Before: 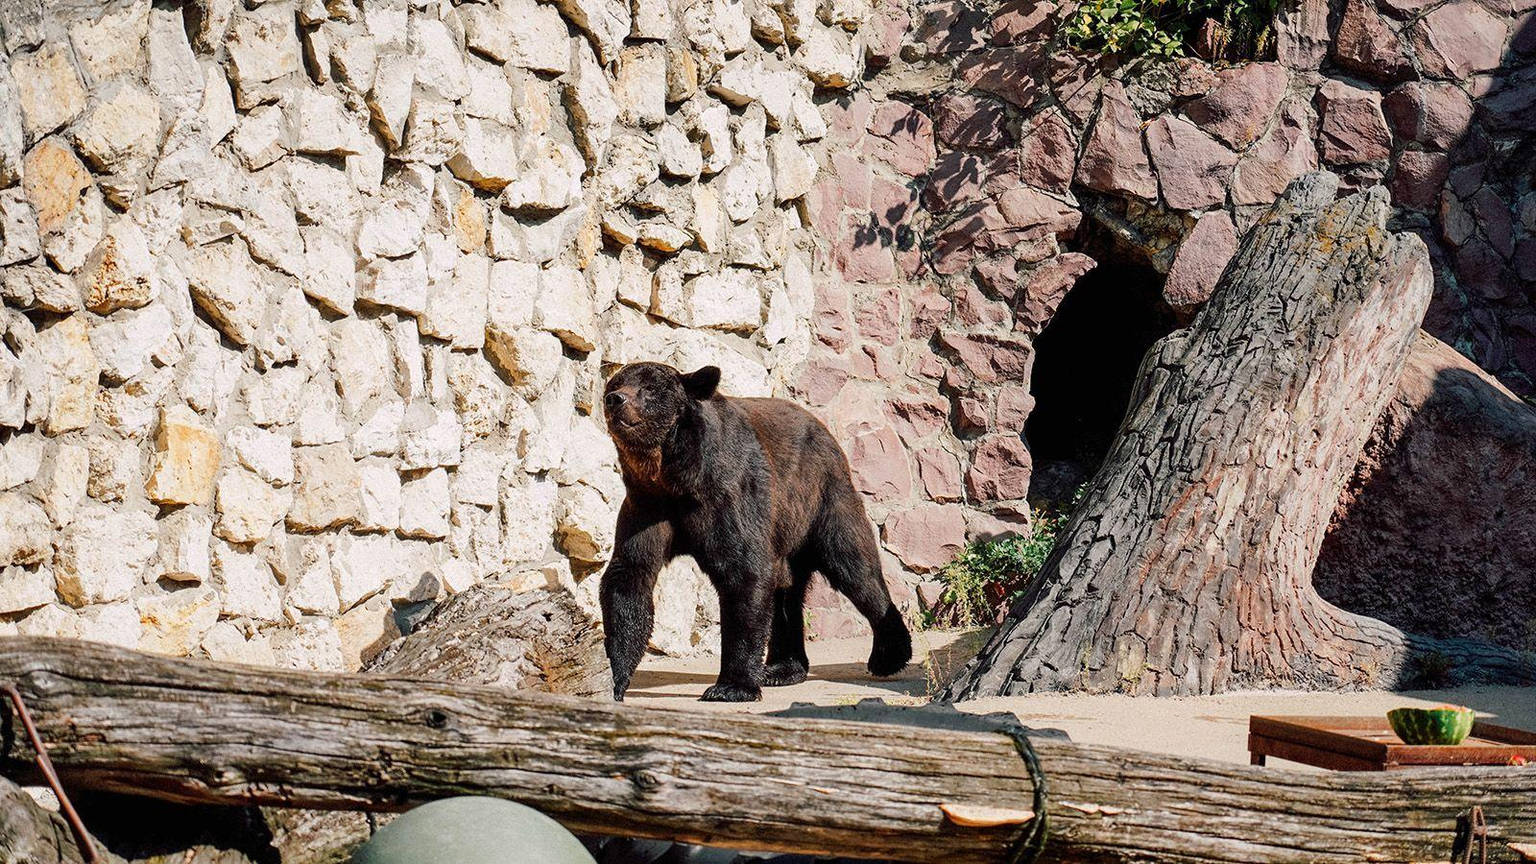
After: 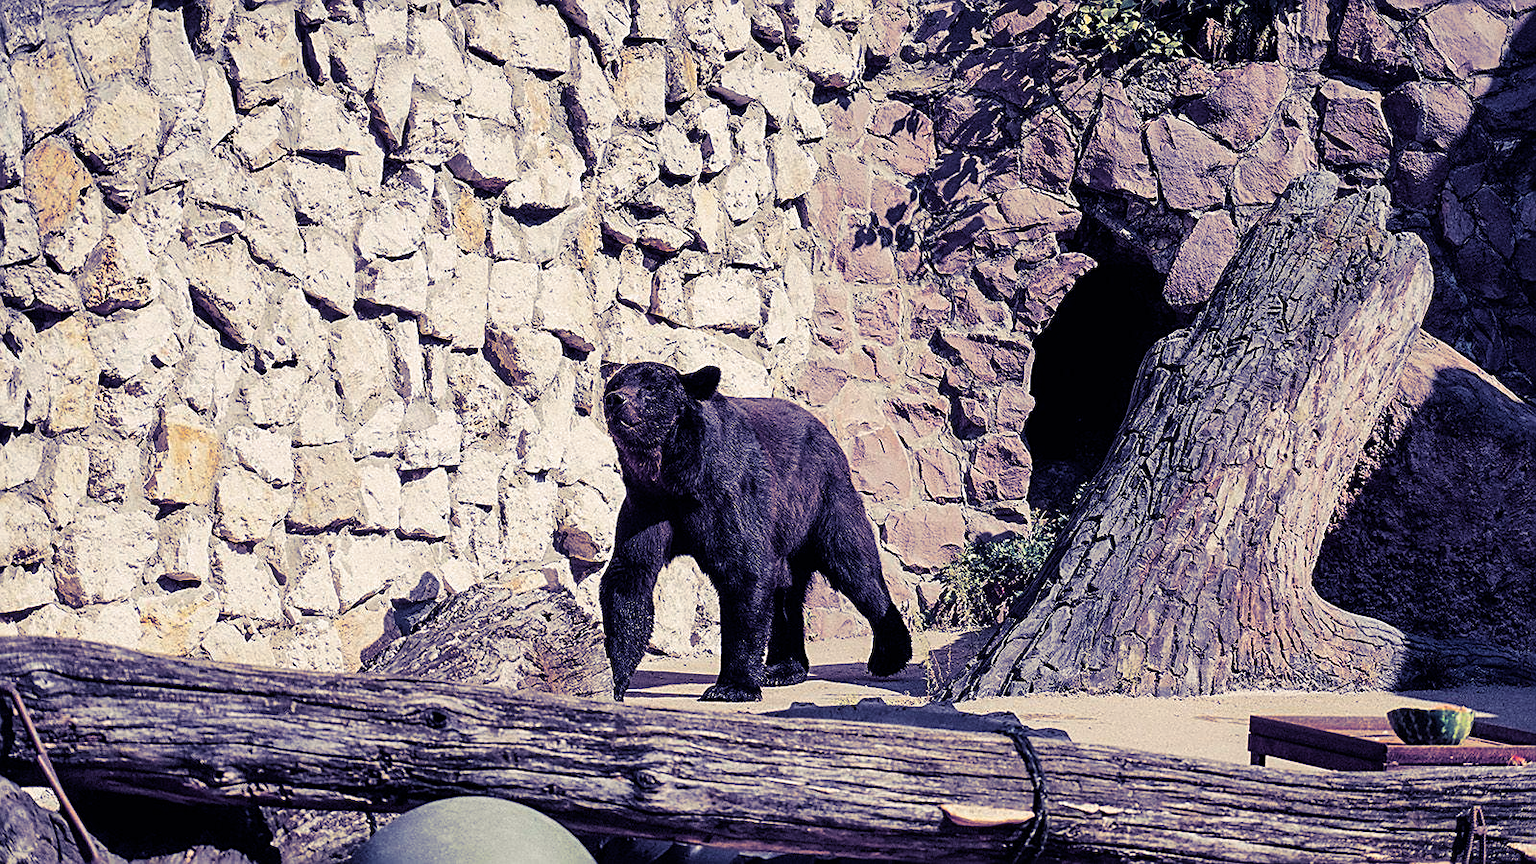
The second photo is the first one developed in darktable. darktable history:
color correction: highlights b* 3
shadows and highlights: shadows 35, highlights -35, soften with gaussian
split-toning: shadows › hue 242.67°, shadows › saturation 0.733, highlights › hue 45.33°, highlights › saturation 0.667, balance -53.304, compress 21.15%
sharpen: on, module defaults
